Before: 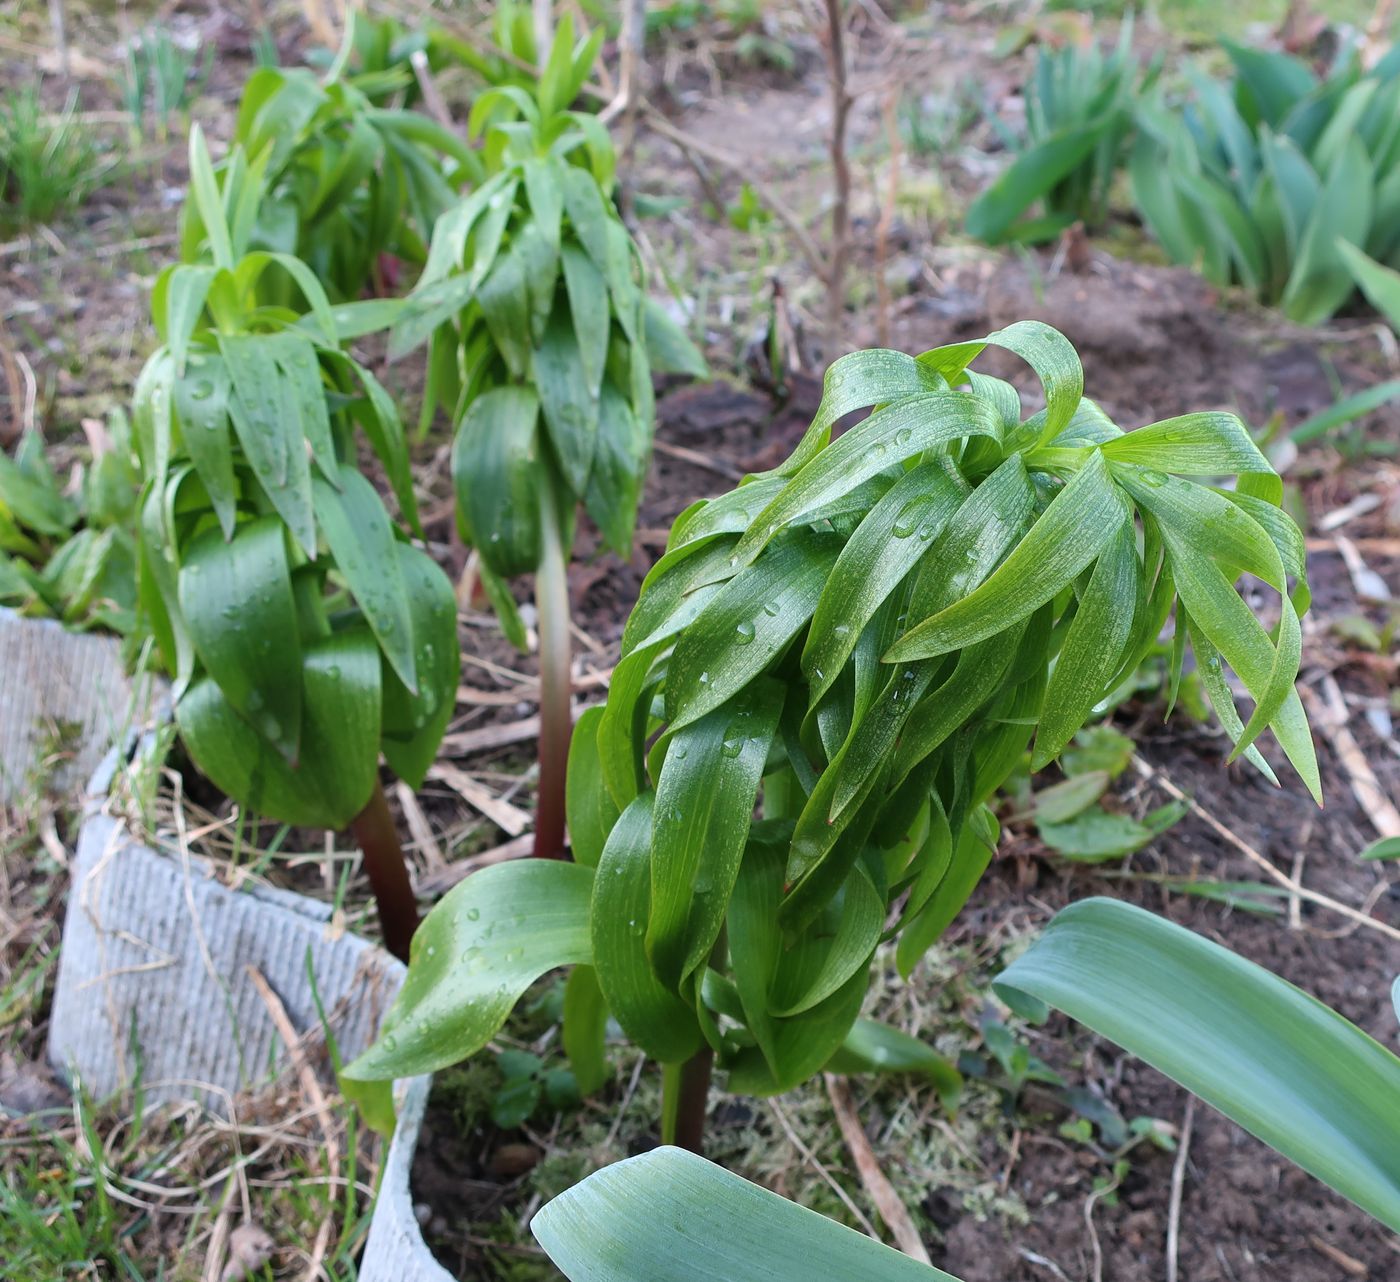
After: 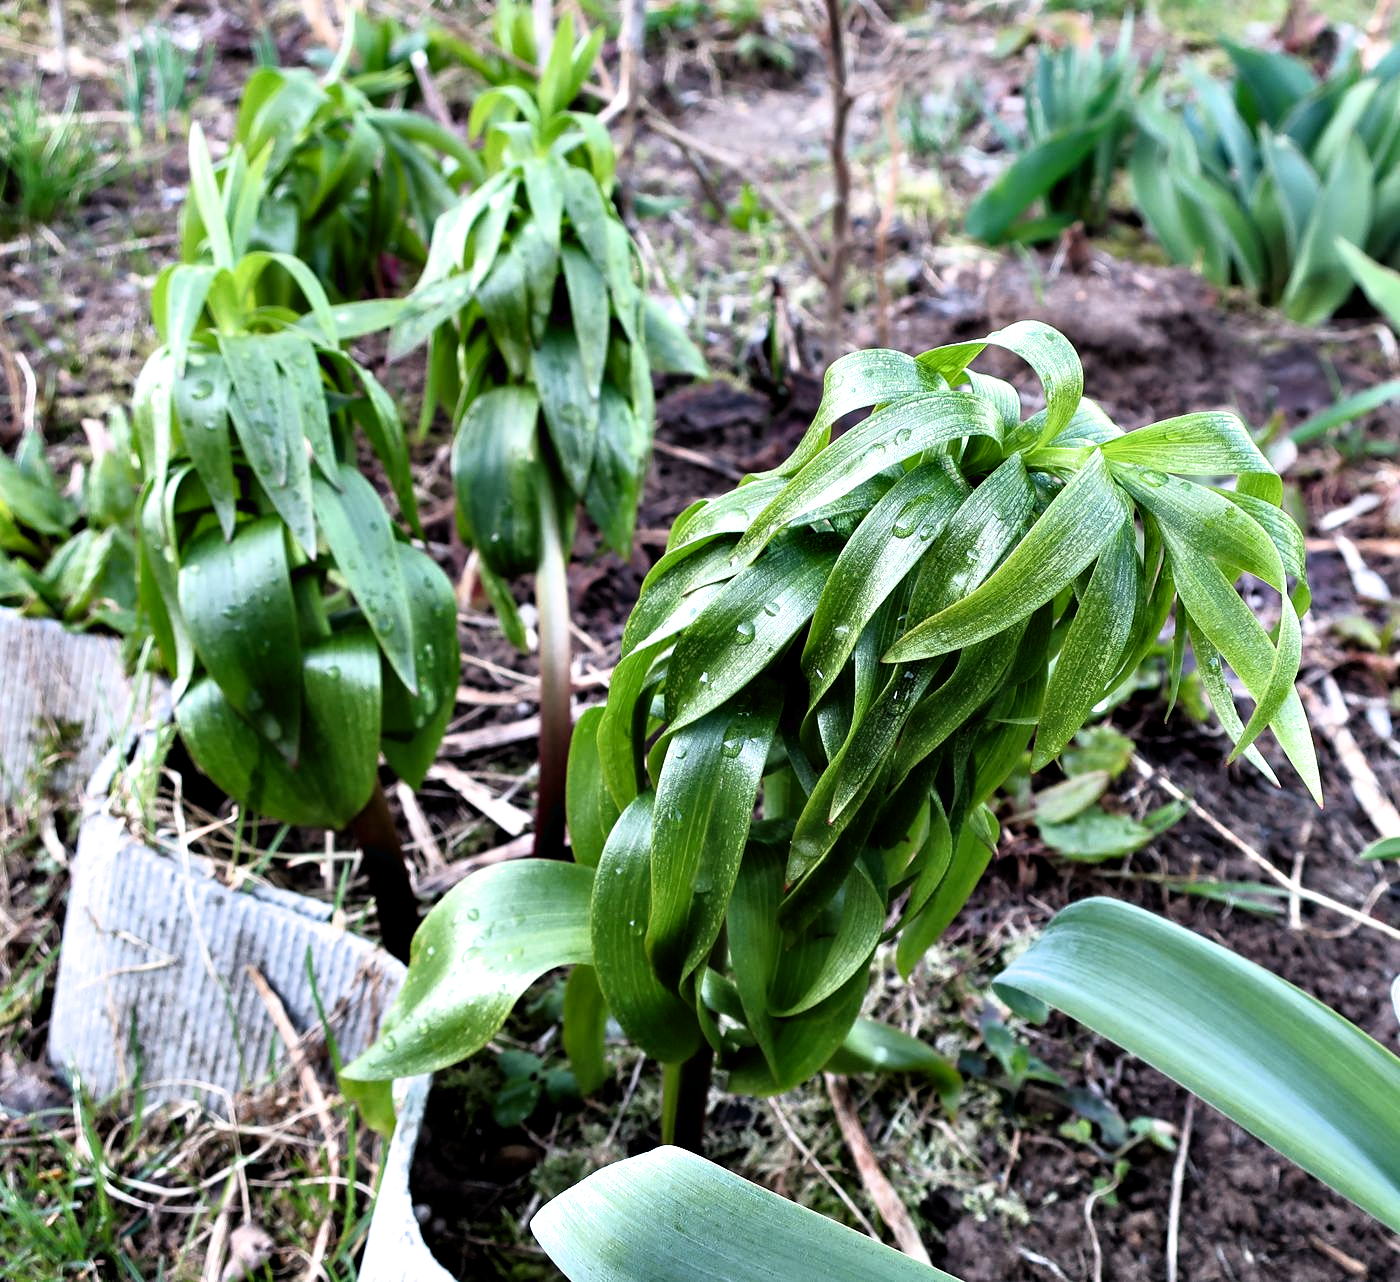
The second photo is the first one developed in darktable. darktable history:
filmic rgb: white relative exposure 2.34 EV, hardness 6.59
contrast equalizer: octaves 7, y [[0.6 ×6], [0.55 ×6], [0 ×6], [0 ×6], [0 ×6]]
